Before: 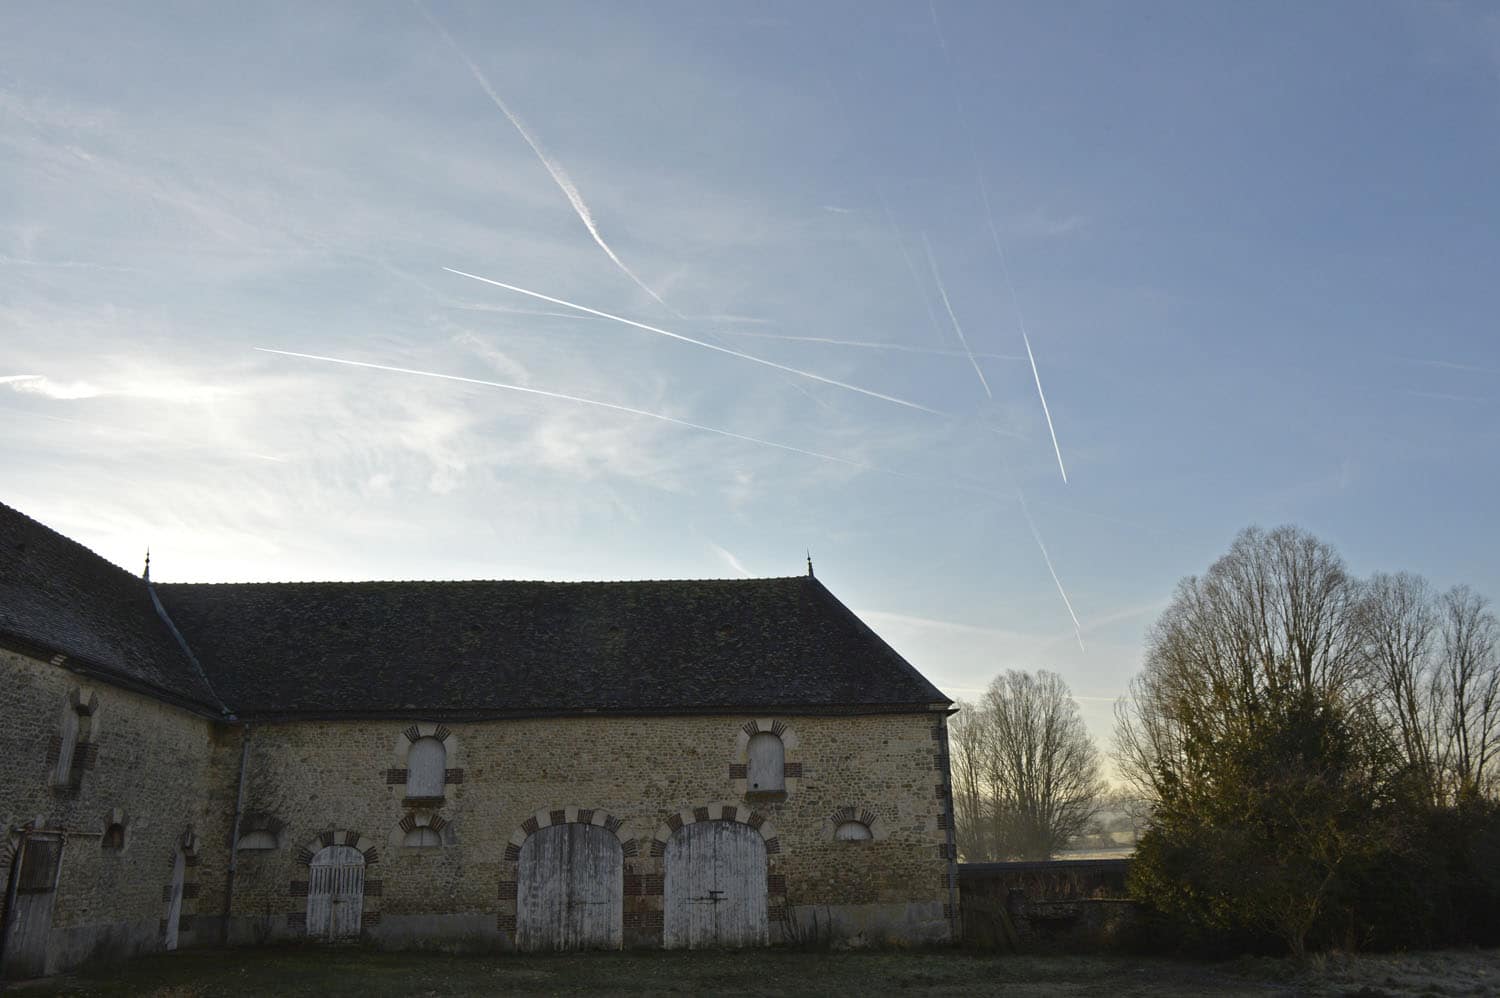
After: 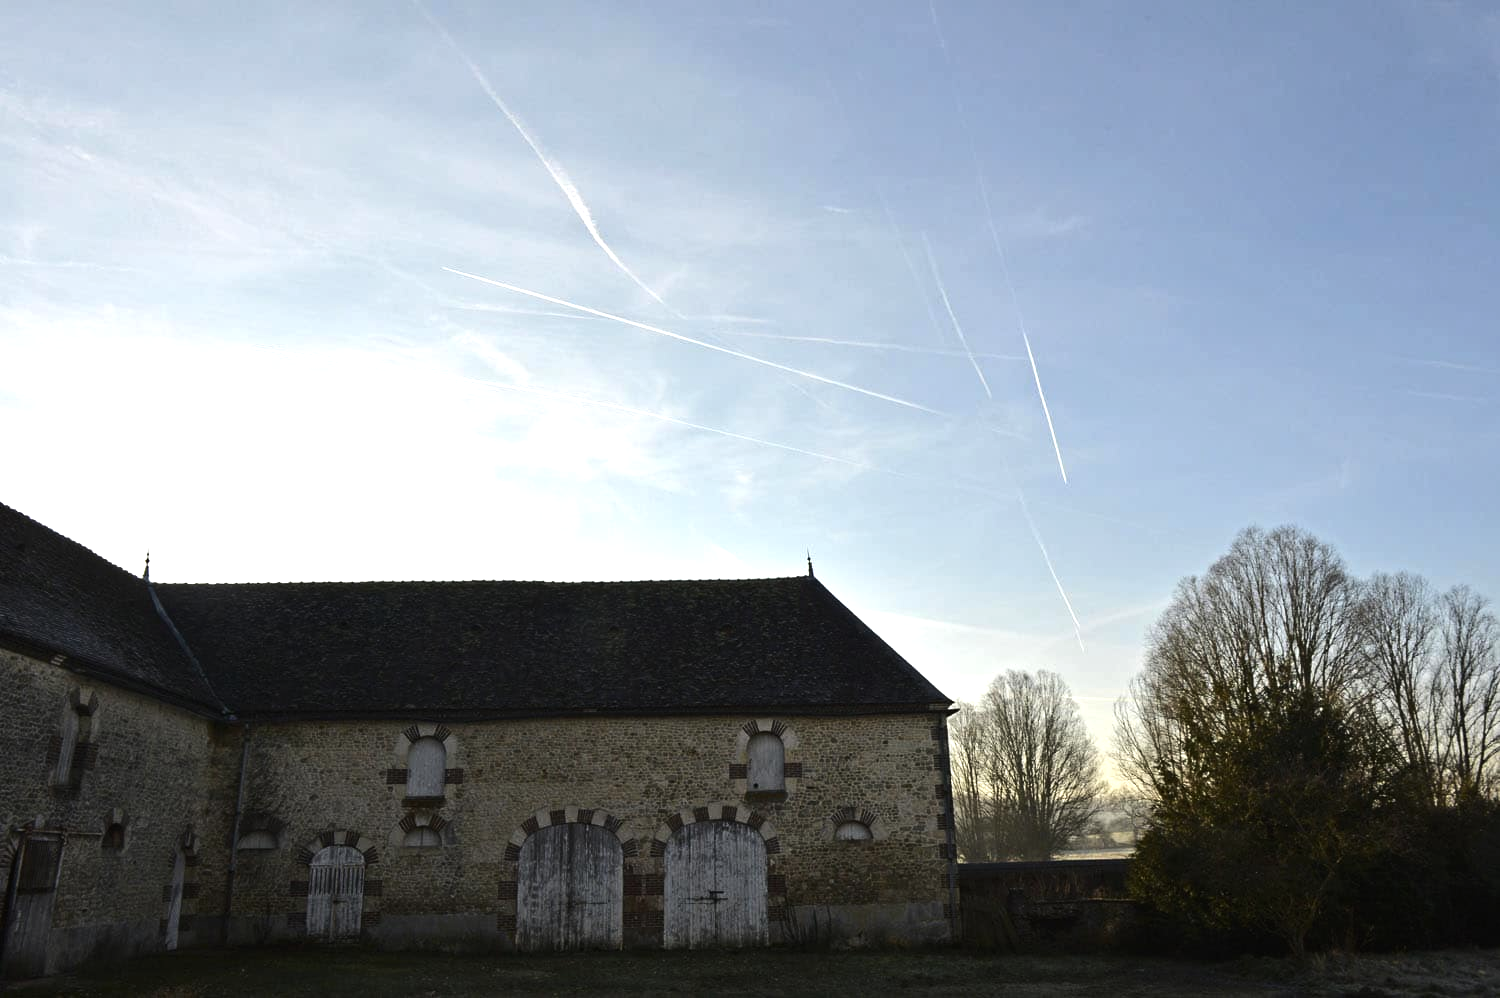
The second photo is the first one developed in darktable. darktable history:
contrast brightness saturation: contrast 0.073
tone equalizer: -8 EV -0.758 EV, -7 EV -0.668 EV, -6 EV -0.607 EV, -5 EV -0.398 EV, -3 EV 0.372 EV, -2 EV 0.6 EV, -1 EV 0.693 EV, +0 EV 0.75 EV, edges refinement/feathering 500, mask exposure compensation -1.57 EV, preserve details no
